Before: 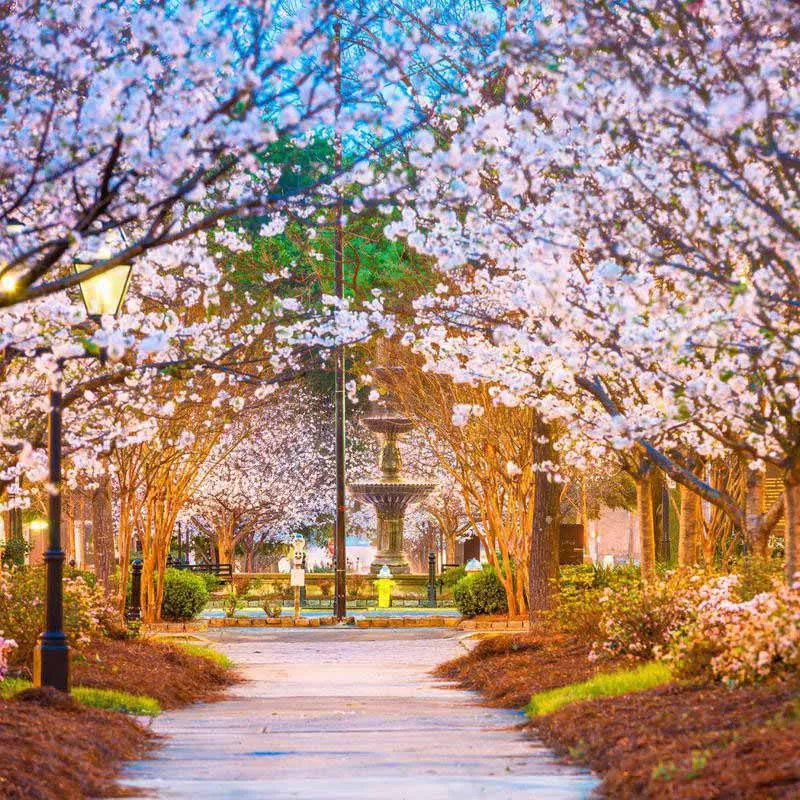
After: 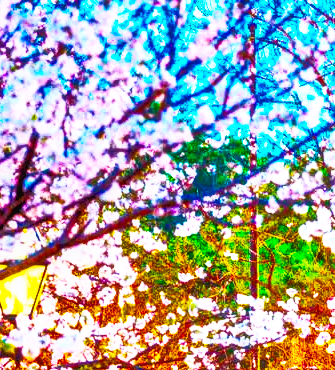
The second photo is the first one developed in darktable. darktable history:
tone equalizer: -7 EV 0.15 EV, -6 EV 0.6 EV, -5 EV 1.15 EV, -4 EV 1.33 EV, -3 EV 1.15 EV, -2 EV 0.6 EV, -1 EV 0.15 EV, mask exposure compensation -0.5 EV
local contrast: on, module defaults
contrast brightness saturation: contrast 0.08, saturation 0.02
rgb levels: mode RGB, independent channels, levels [[0, 0.474, 1], [0, 0.5, 1], [0, 0.5, 1]]
base curve: curves: ch0 [(0, 0) (0.007, 0.004) (0.027, 0.03) (0.046, 0.07) (0.207, 0.54) (0.442, 0.872) (0.673, 0.972) (1, 1)], preserve colors none
crop and rotate: left 10.817%, top 0.062%, right 47.194%, bottom 53.626%
white balance: red 0.986, blue 1.01
color balance rgb: linear chroma grading › global chroma 40.15%, perceptual saturation grading › global saturation 60.58%, perceptual saturation grading › highlights 20.44%, perceptual saturation grading › shadows -50.36%, perceptual brilliance grading › highlights 2.19%, perceptual brilliance grading › mid-tones -50.36%, perceptual brilliance grading › shadows -50.36%
